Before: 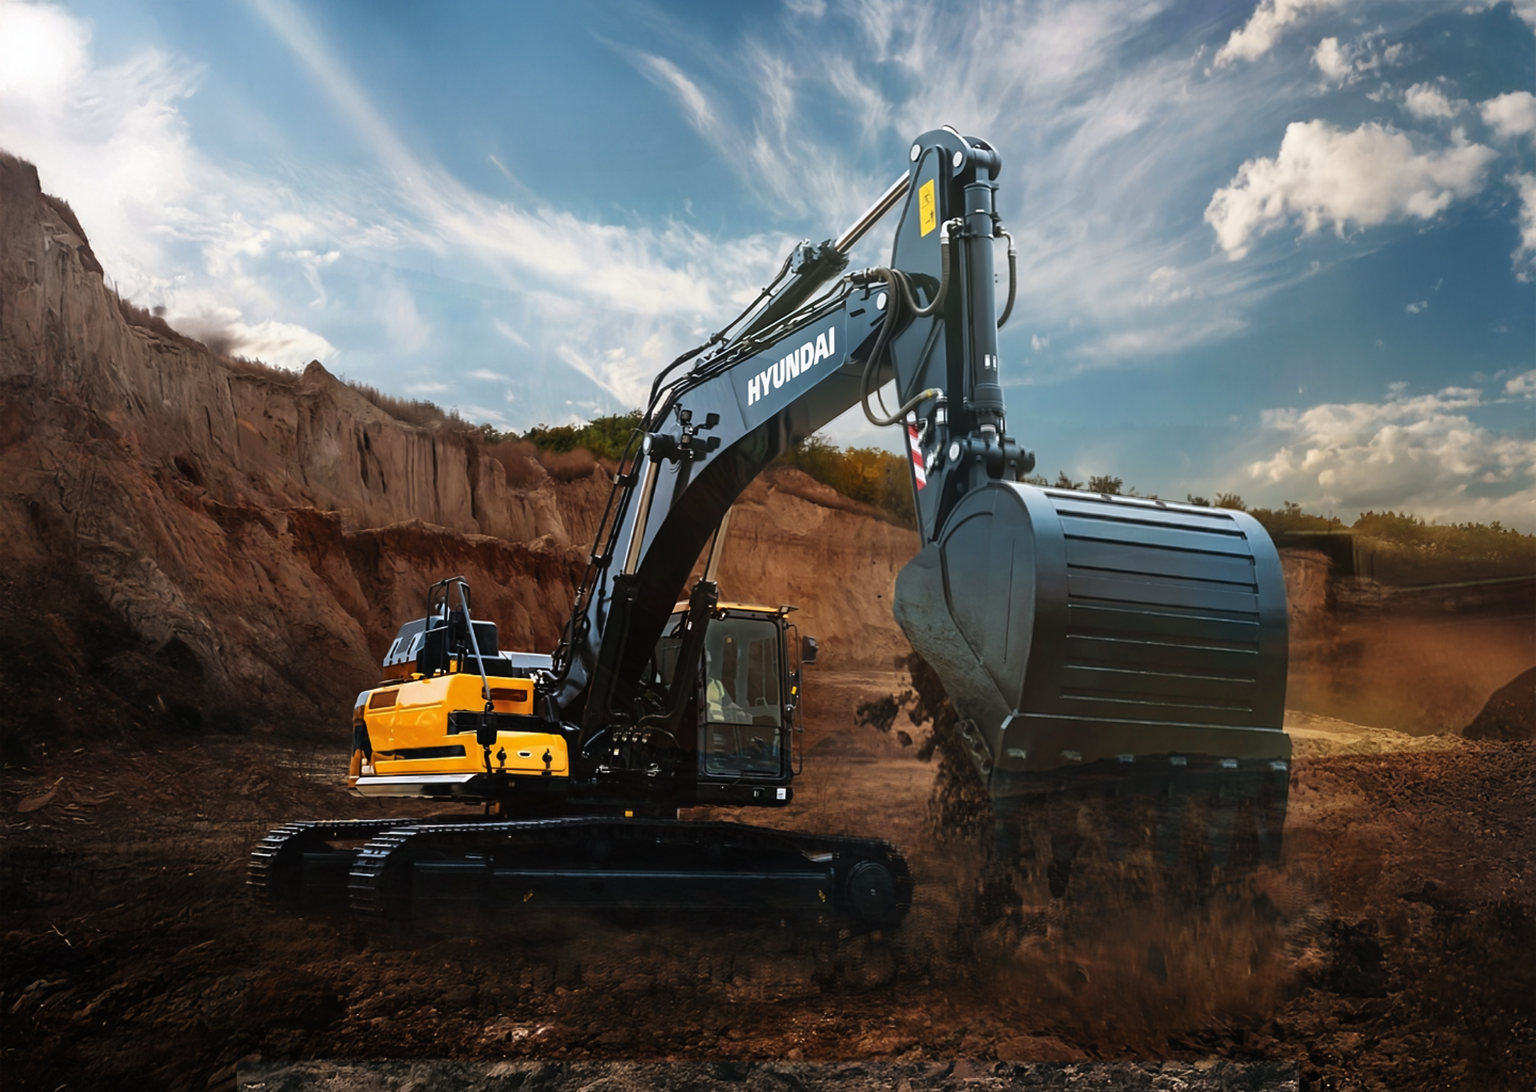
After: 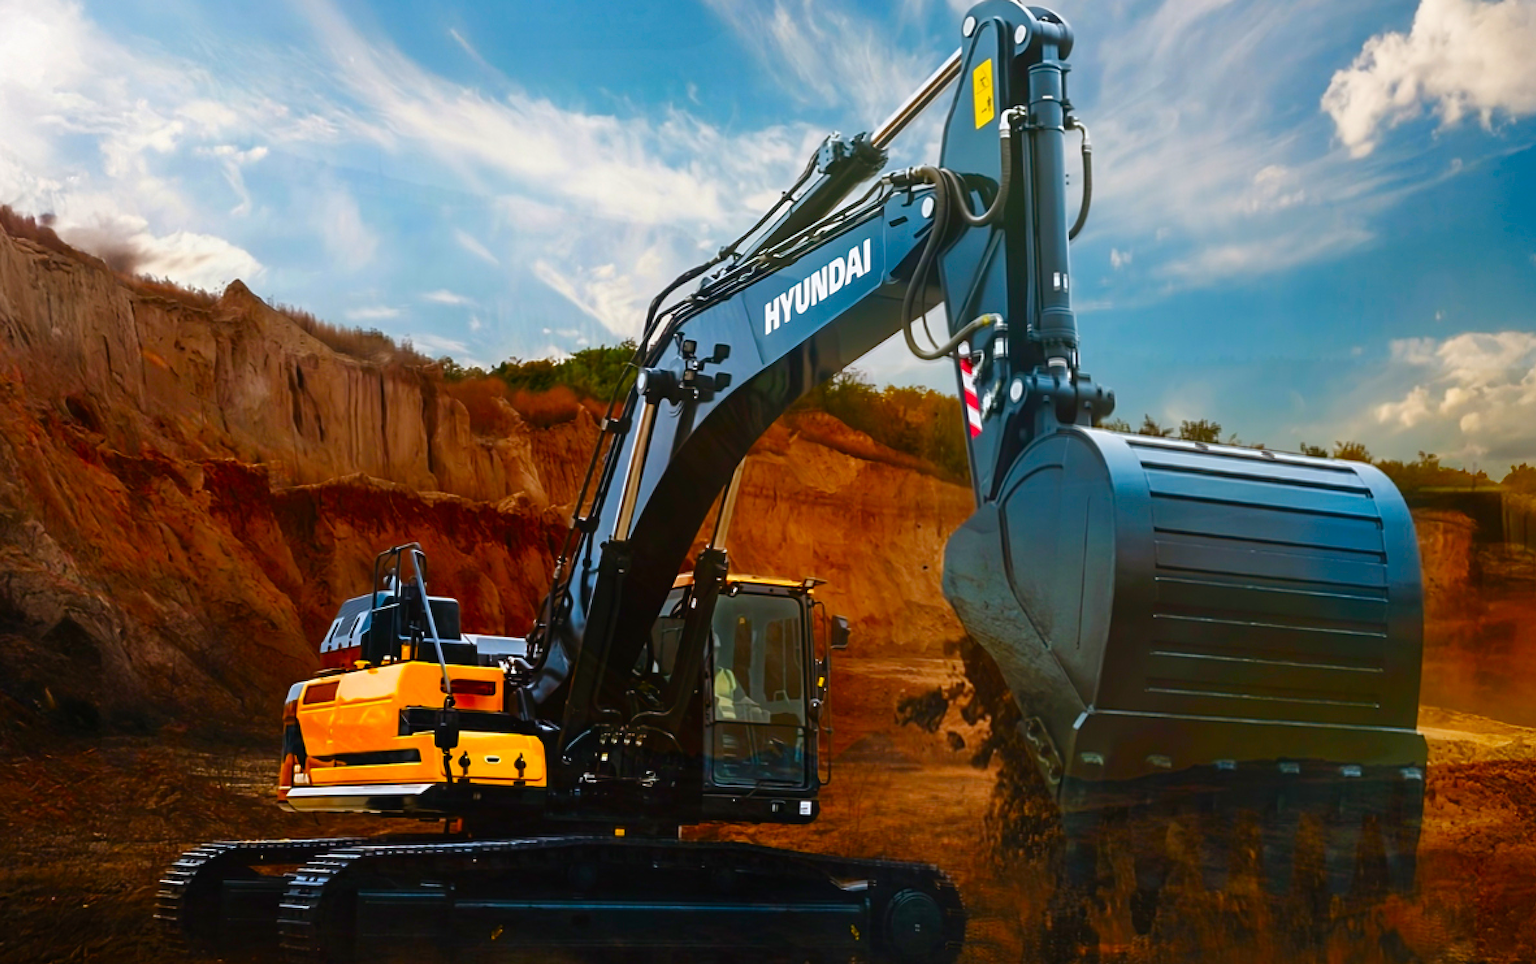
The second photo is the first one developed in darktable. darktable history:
crop: left 7.857%, top 12.046%, right 10.079%, bottom 15.48%
color balance rgb: perceptual saturation grading › global saturation 43.867%, perceptual saturation grading › highlights -50.394%, perceptual saturation grading › shadows 30.35%
contrast brightness saturation: saturation 0.516
